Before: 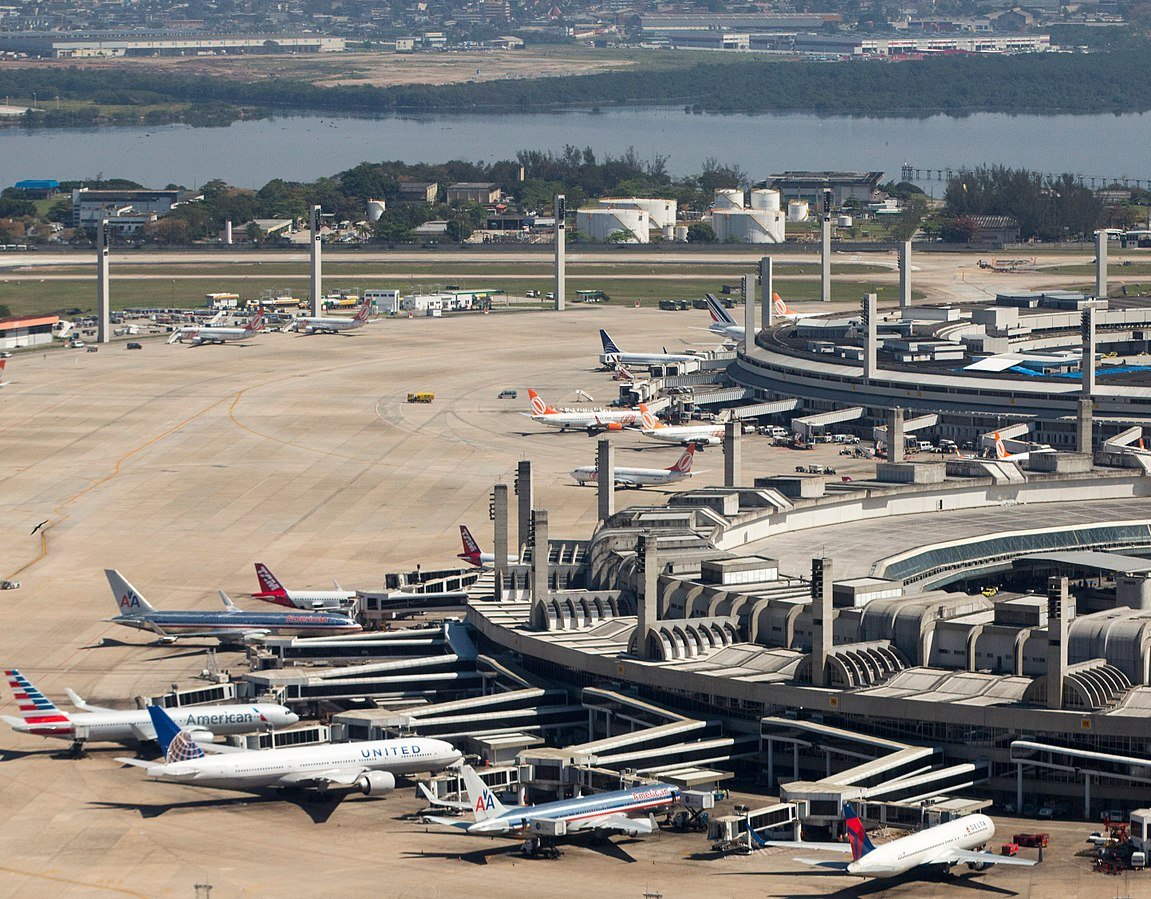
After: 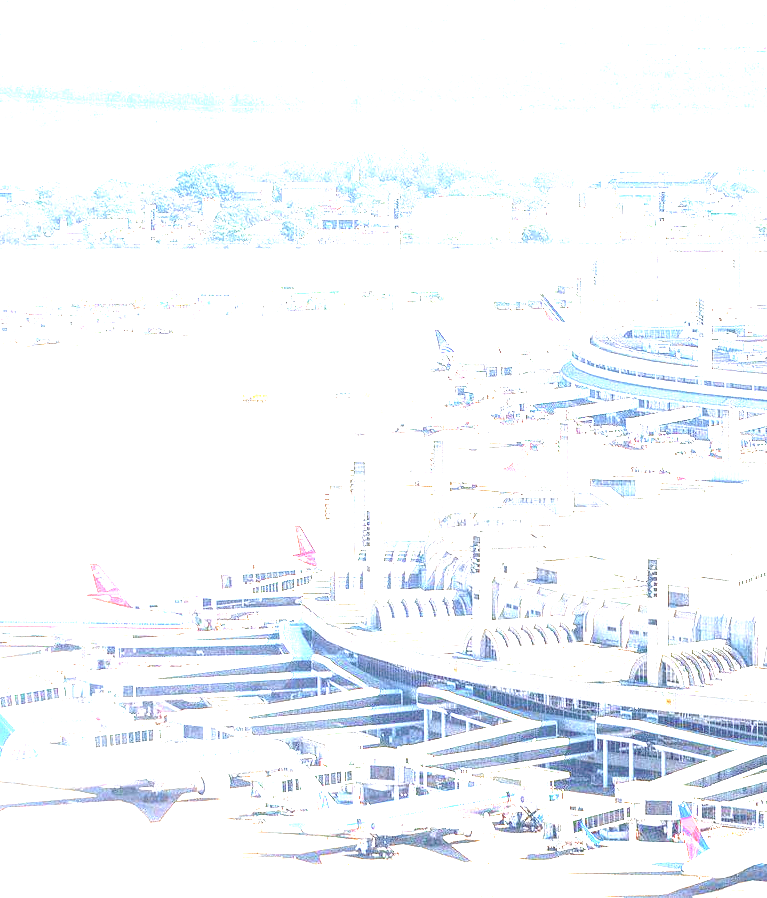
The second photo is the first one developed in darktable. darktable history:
exposure: black level correction 0, exposure 4 EV, compensate exposure bias true, compensate highlight preservation false
local contrast: on, module defaults
crop and rotate: left 14.385%, right 18.948%
color calibration: illuminant as shot in camera, x 0.358, y 0.373, temperature 4628.91 K
